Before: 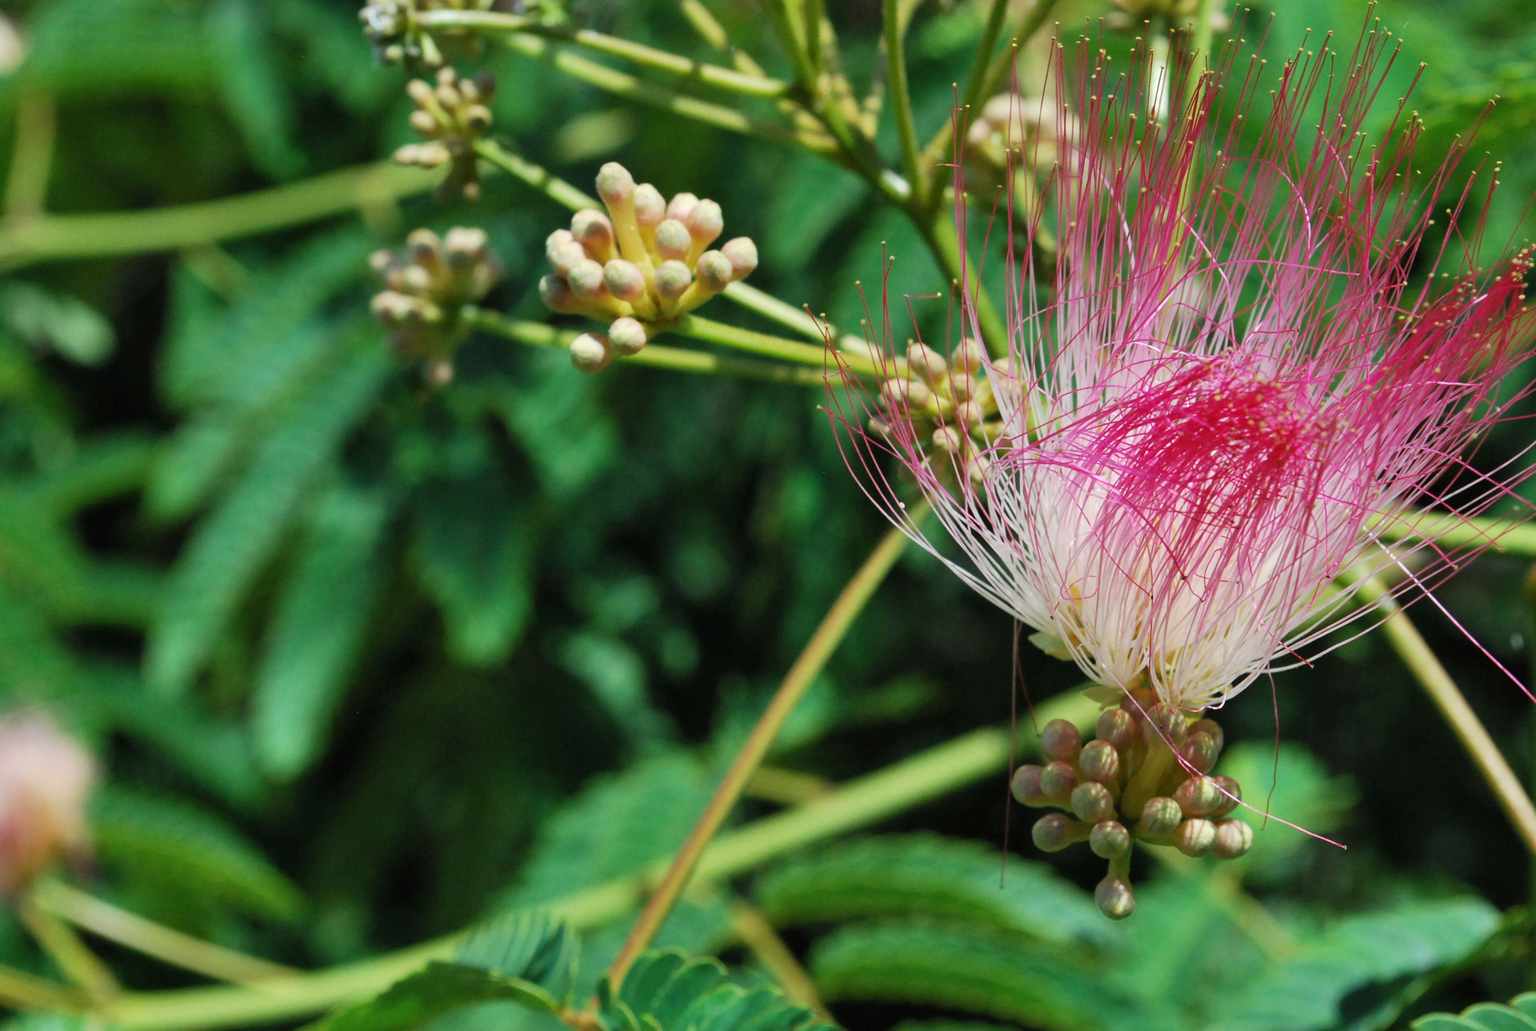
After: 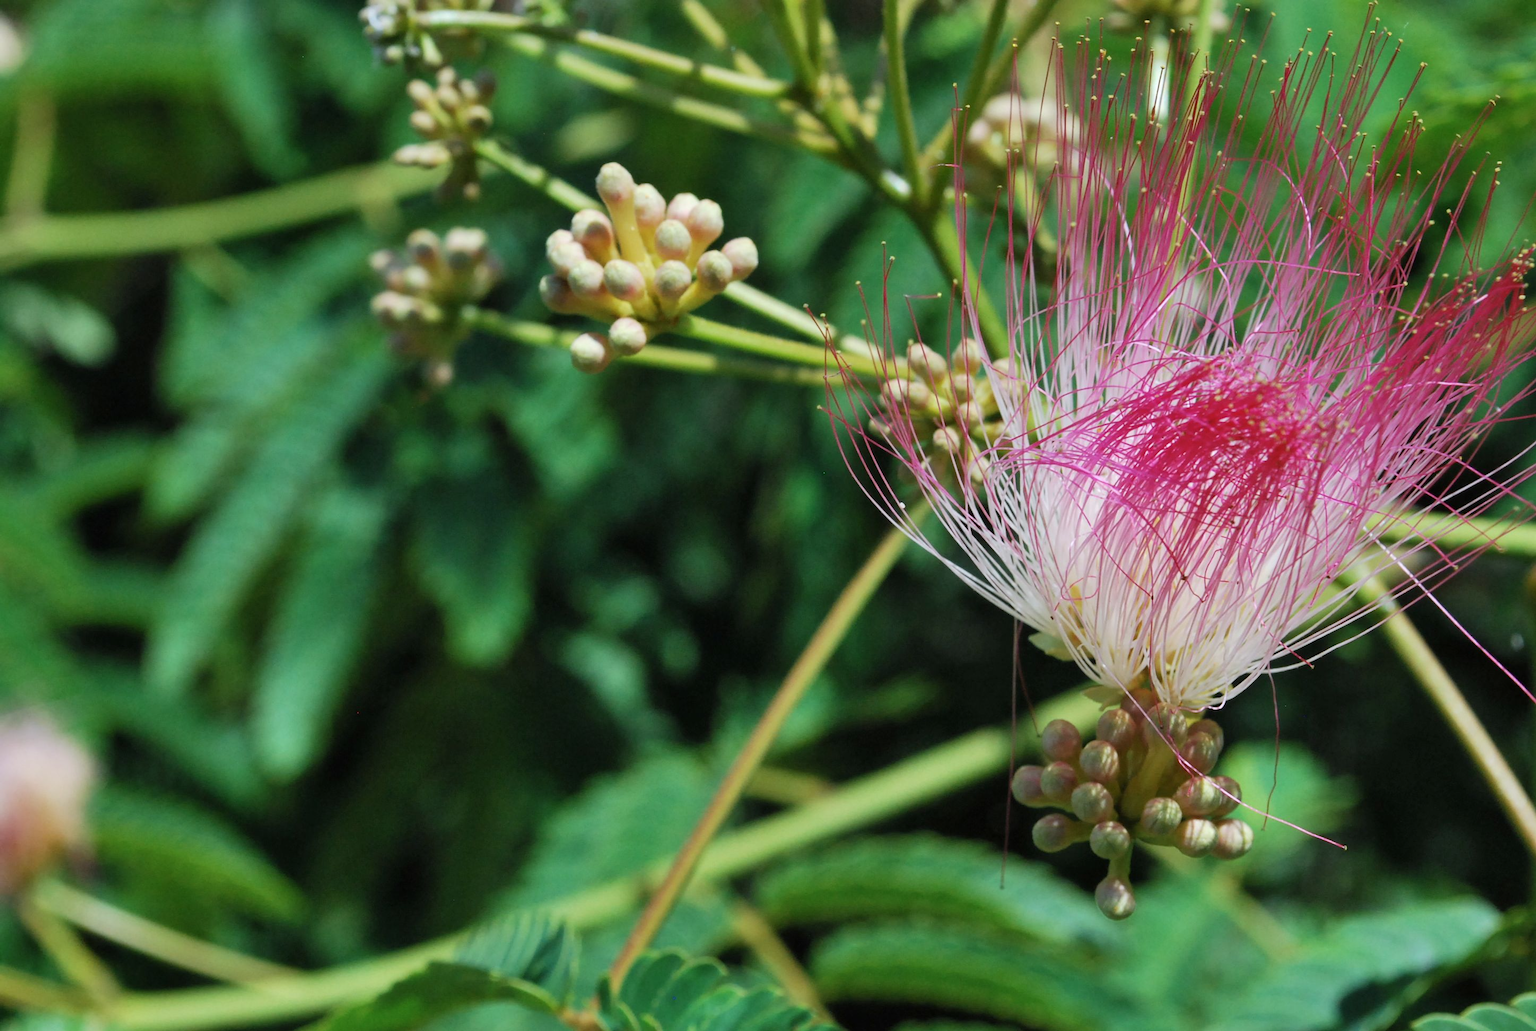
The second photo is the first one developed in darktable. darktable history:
contrast brightness saturation: saturation -0.05
white balance: red 0.976, blue 1.04
